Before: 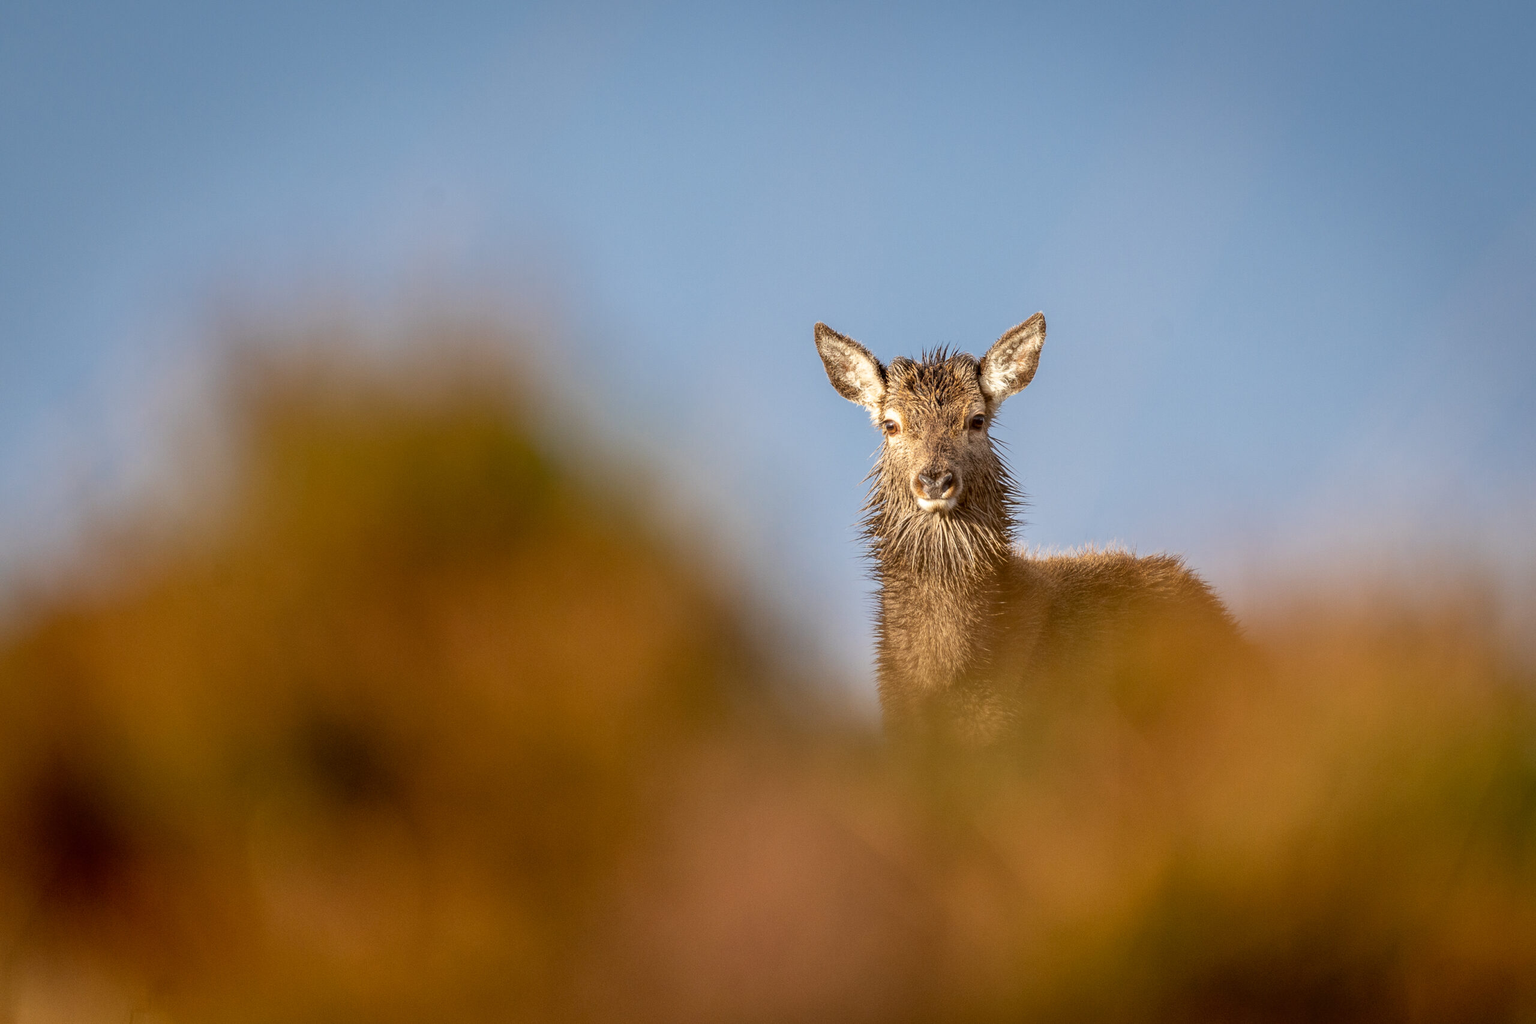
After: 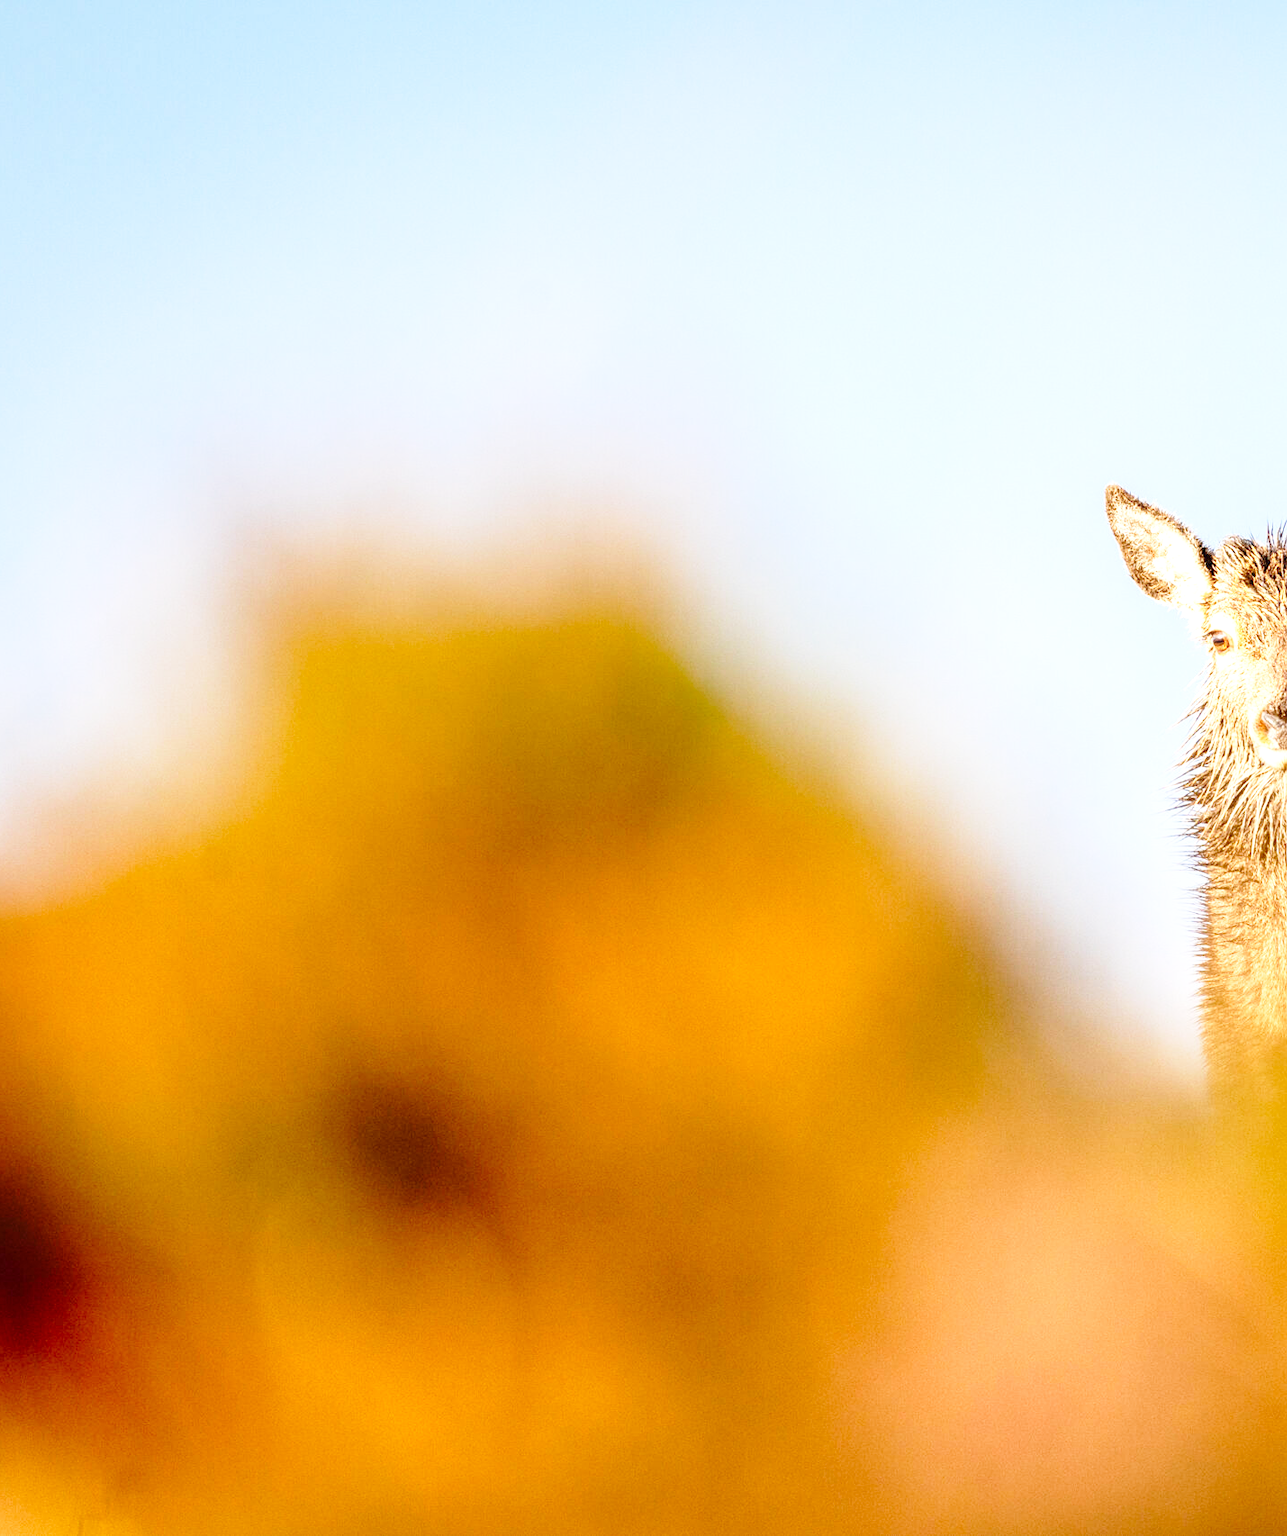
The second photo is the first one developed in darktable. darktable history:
exposure: black level correction 0, exposure 1.095 EV, compensate exposure bias true, compensate highlight preservation false
crop: left 5.1%, right 39.026%
base curve: curves: ch0 [(0, 0) (0.028, 0.03) (0.121, 0.232) (0.46, 0.748) (0.859, 0.968) (1, 1)], preserve colors none
color correction: highlights b* -0.005, saturation 1.09
